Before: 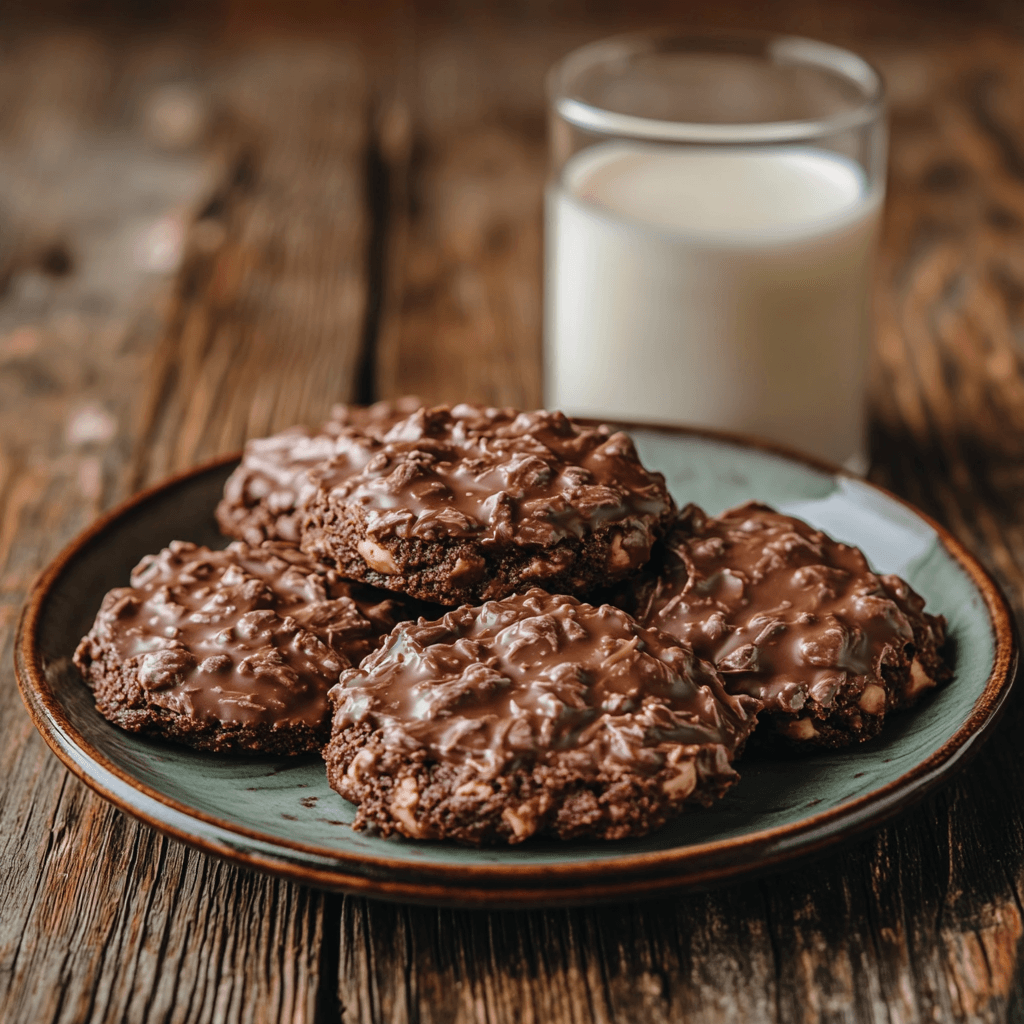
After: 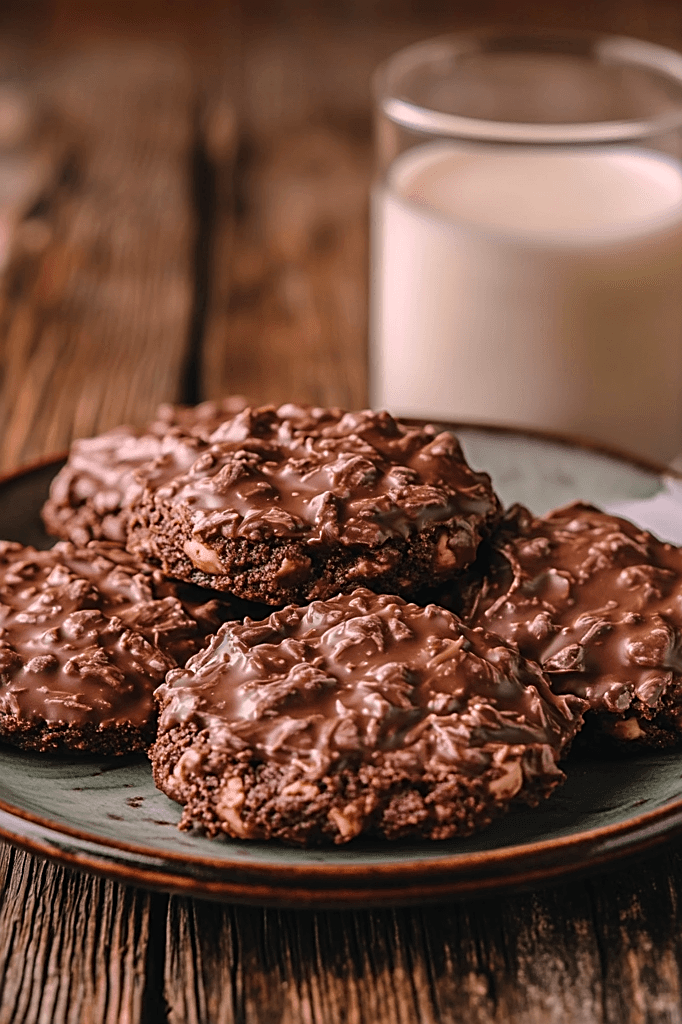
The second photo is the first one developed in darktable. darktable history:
sharpen: on, module defaults
crop: left 17.047%, right 16.282%
color correction: highlights a* 14.5, highlights b* 4.77
